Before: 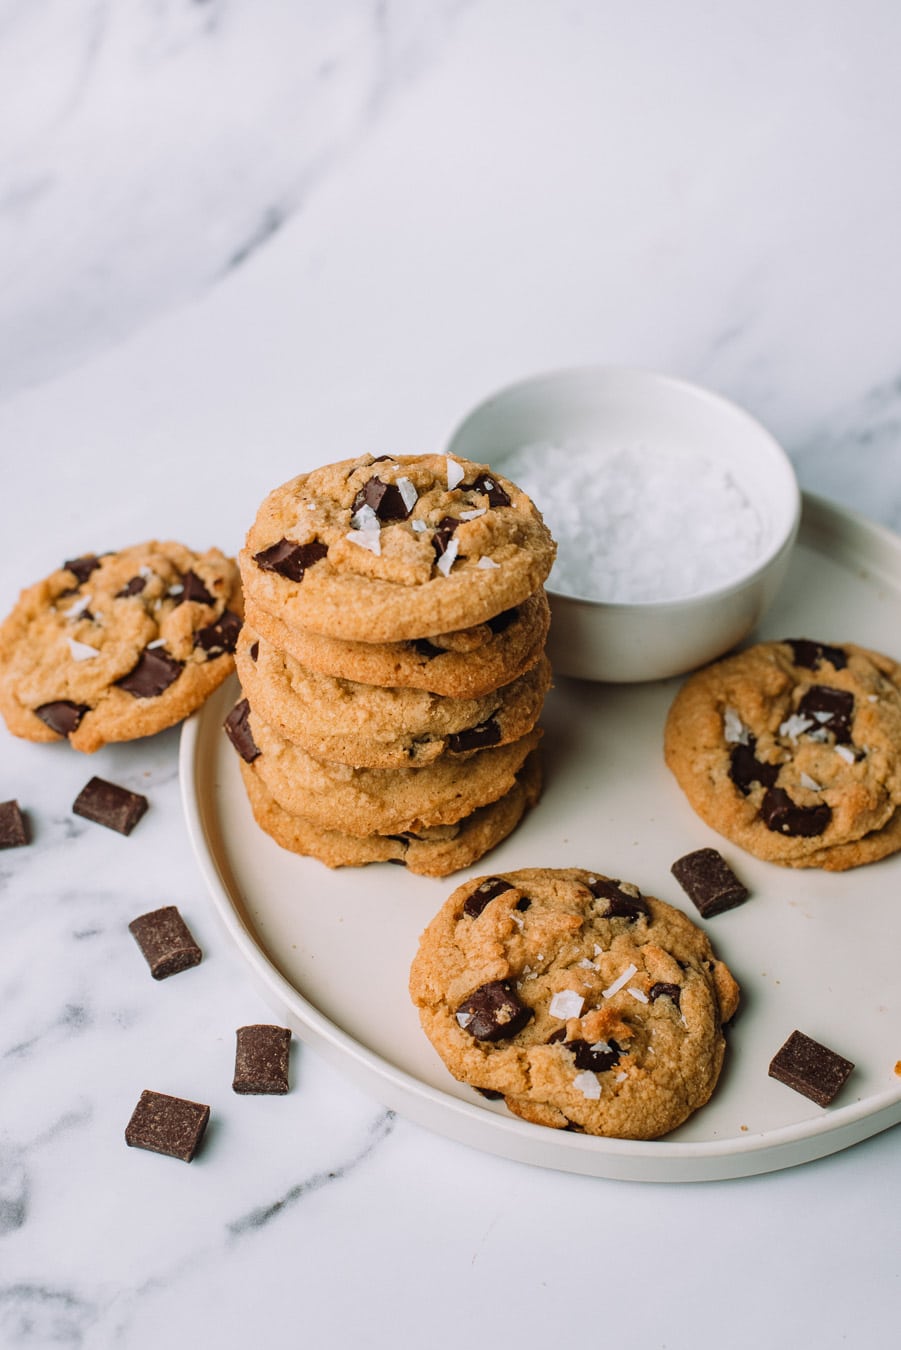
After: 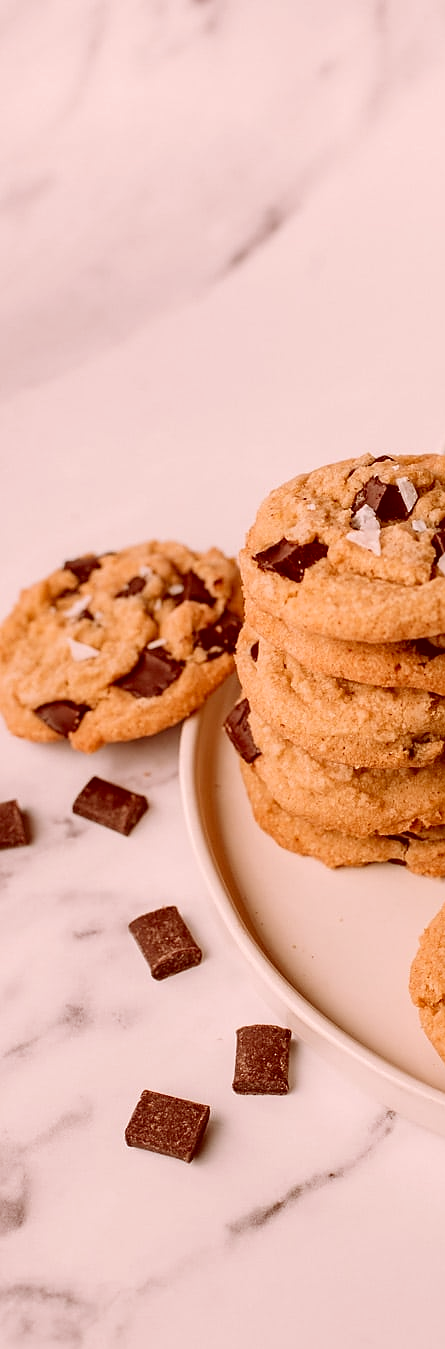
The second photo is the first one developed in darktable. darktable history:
sharpen: radius 0.973, amount 0.613
exposure: compensate highlight preservation false
color correction: highlights a* 9.51, highlights b* 8.53, shadows a* 39.54, shadows b* 39.54, saturation 0.78
crop and rotate: left 0.036%, top 0%, right 50.493%
